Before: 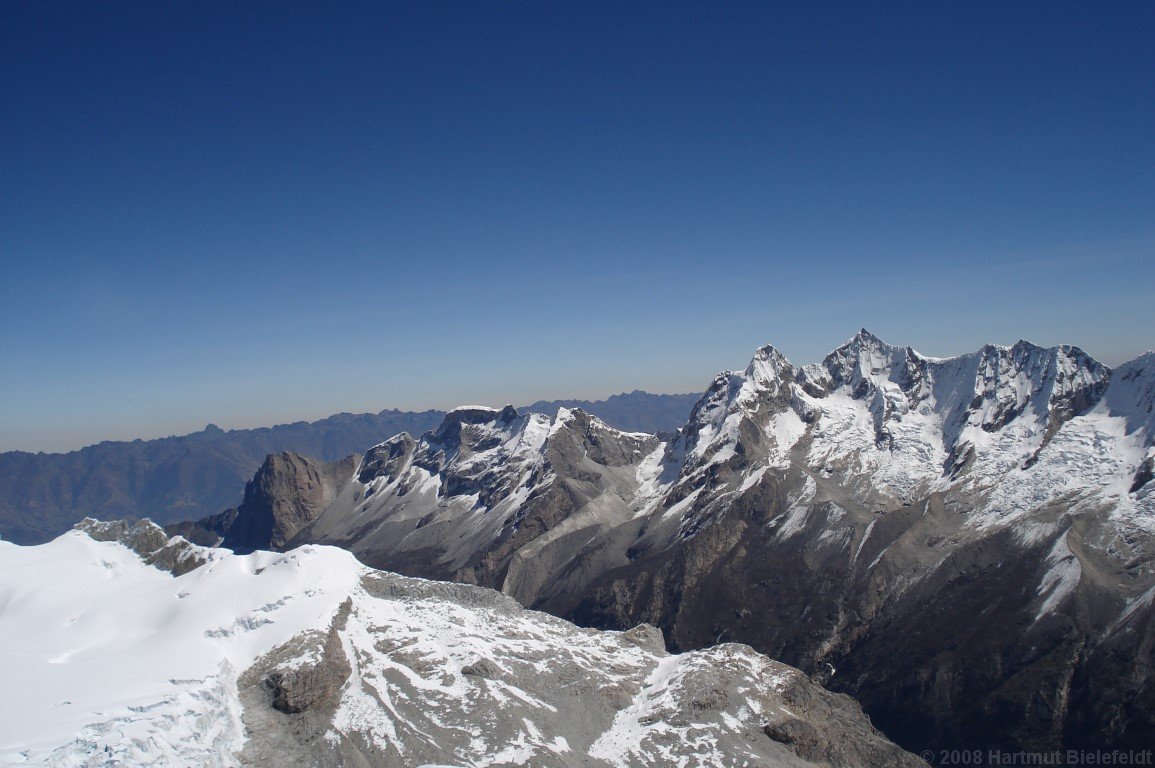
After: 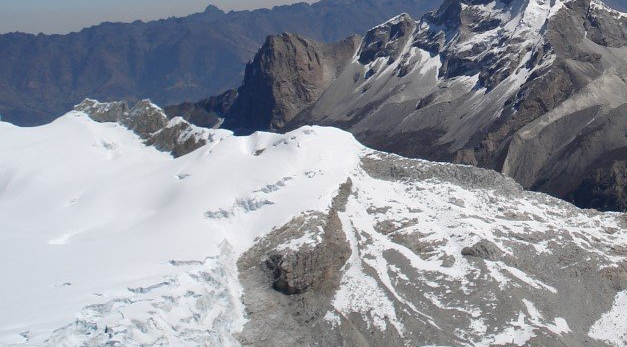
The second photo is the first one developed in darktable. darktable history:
exposure: compensate exposure bias true, compensate highlight preservation false
crop and rotate: top 54.6%, right 45.67%, bottom 0.201%
